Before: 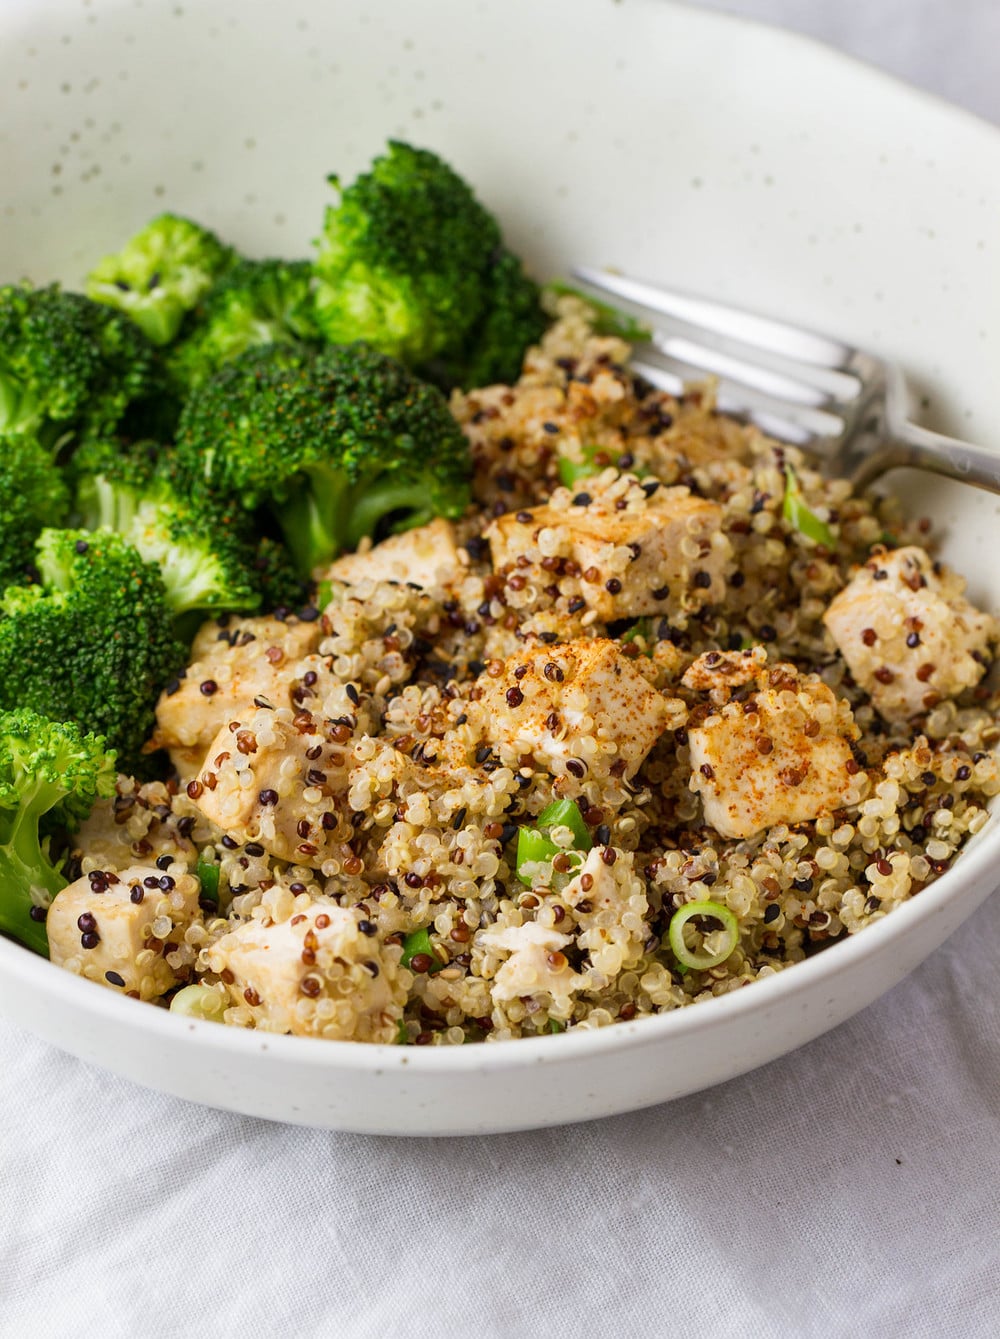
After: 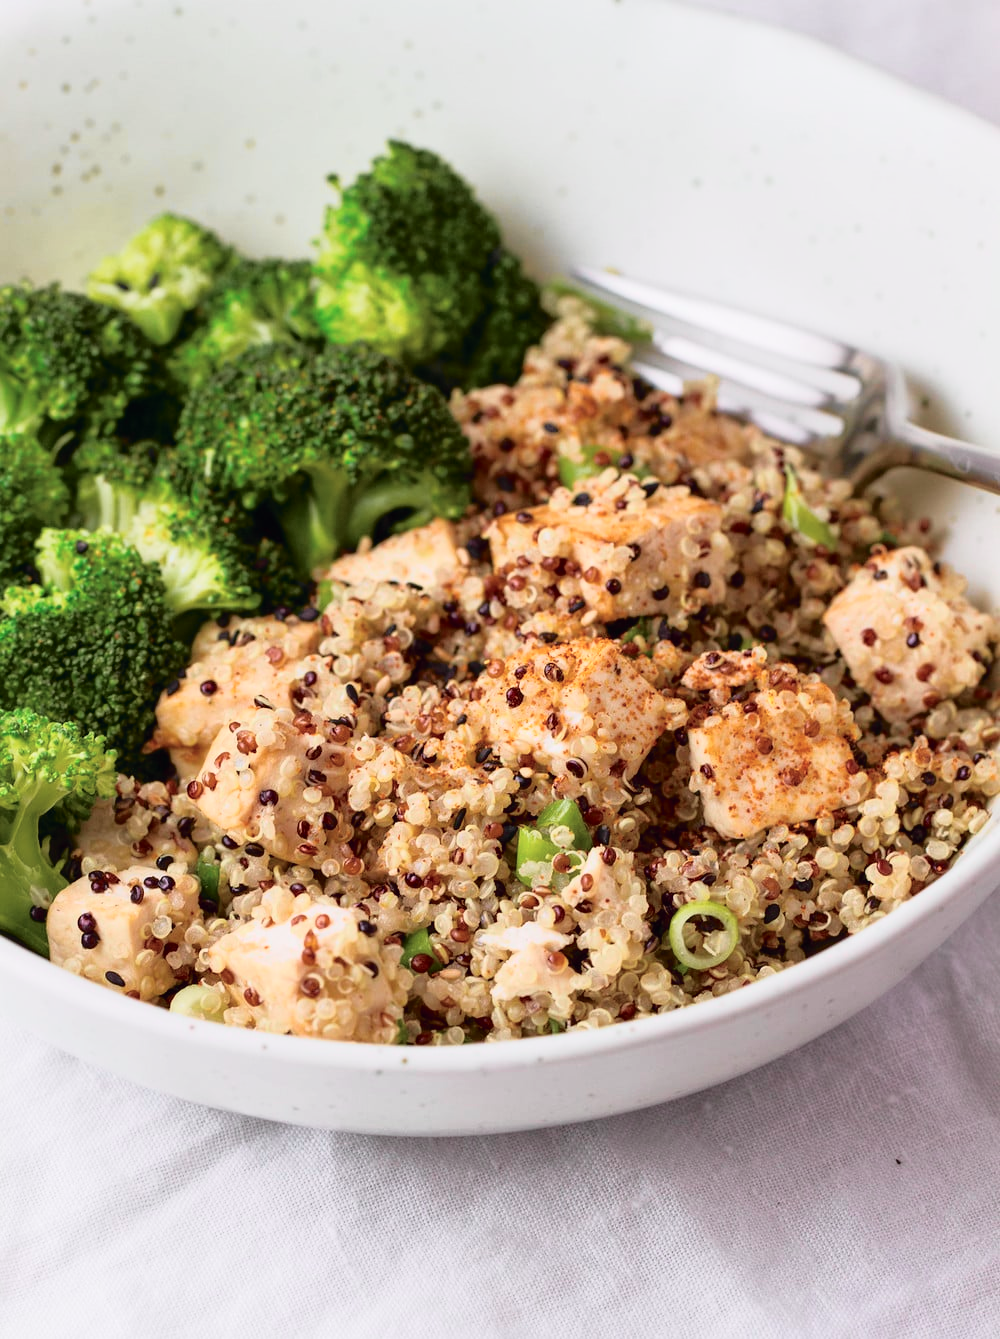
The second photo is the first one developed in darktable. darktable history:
tone curve: curves: ch0 [(0, 0.009) (0.105, 0.08) (0.195, 0.18) (0.283, 0.316) (0.384, 0.434) (0.485, 0.531) (0.638, 0.69) (0.81, 0.872) (1, 0.977)]; ch1 [(0, 0) (0.161, 0.092) (0.35, 0.33) (0.379, 0.401) (0.456, 0.469) (0.498, 0.502) (0.52, 0.536) (0.586, 0.617) (0.635, 0.655) (1, 1)]; ch2 [(0, 0) (0.371, 0.362) (0.437, 0.437) (0.483, 0.484) (0.53, 0.515) (0.56, 0.571) (0.622, 0.606) (1, 1)], color space Lab, independent channels, preserve colors none
